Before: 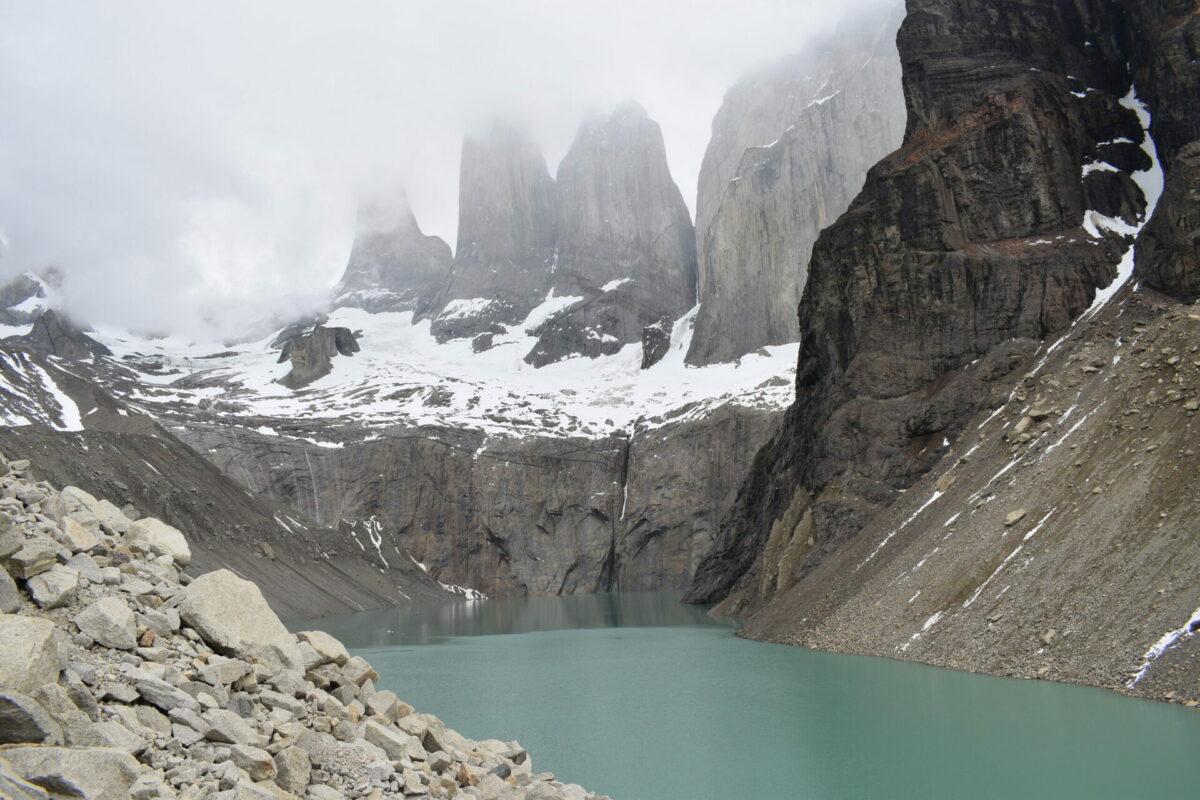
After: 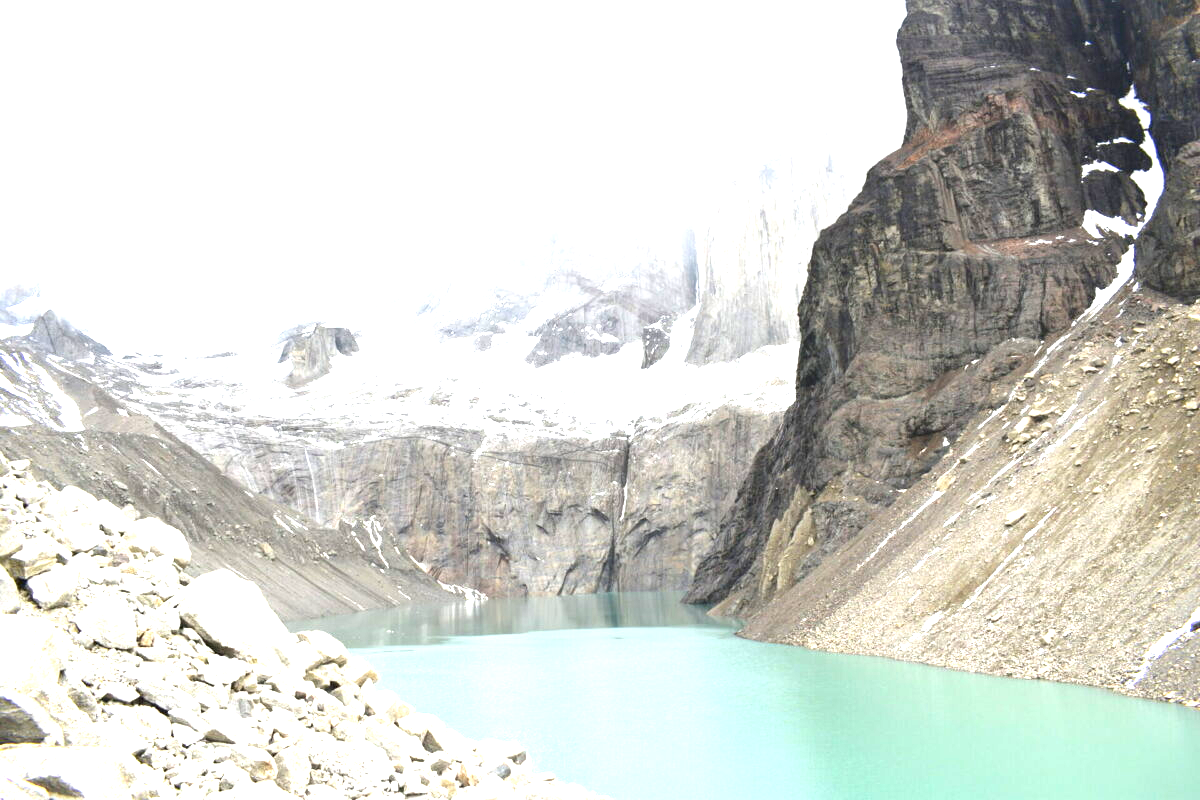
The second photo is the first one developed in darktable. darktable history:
exposure: exposure 2.046 EV, compensate exposure bias true, compensate highlight preservation false
